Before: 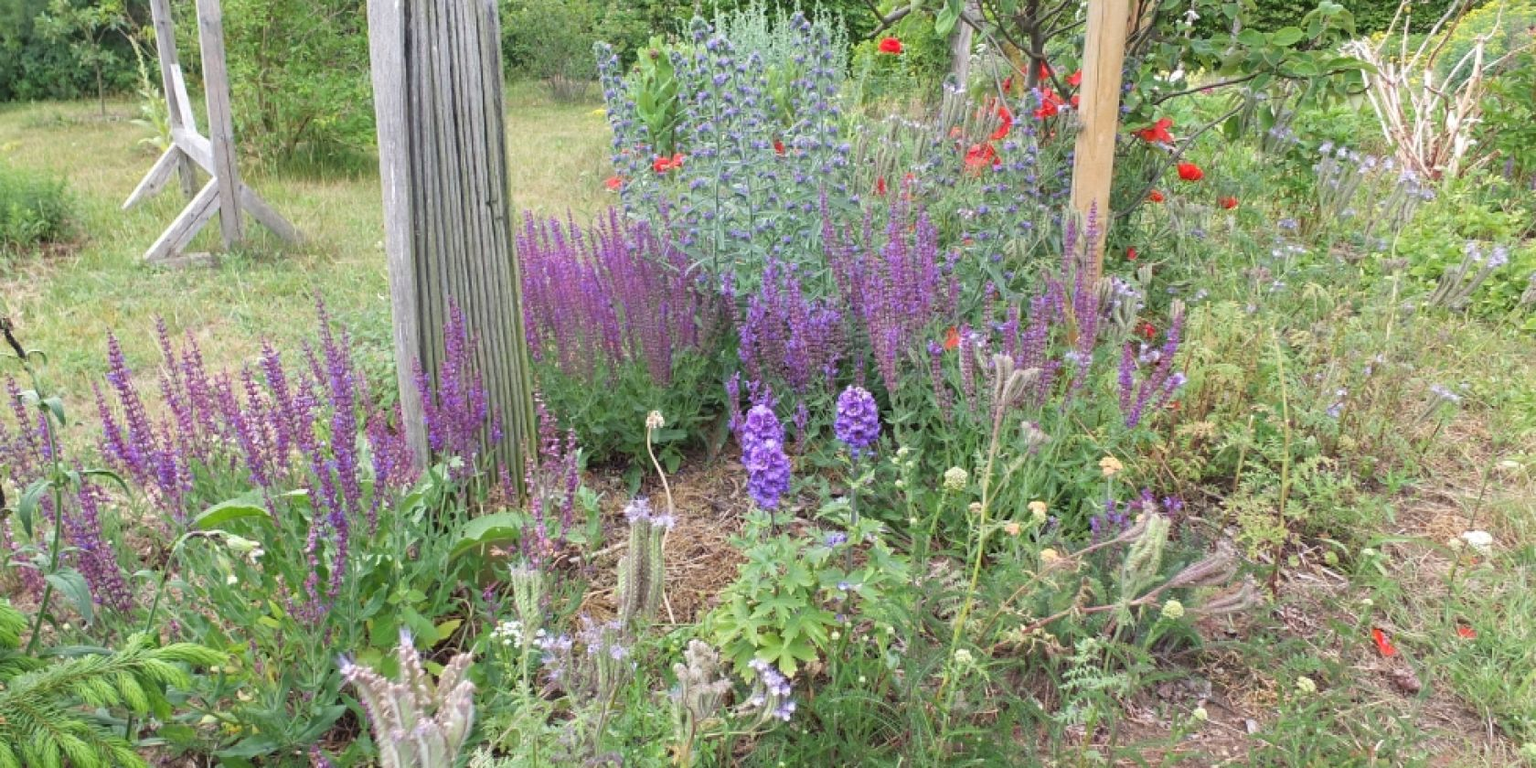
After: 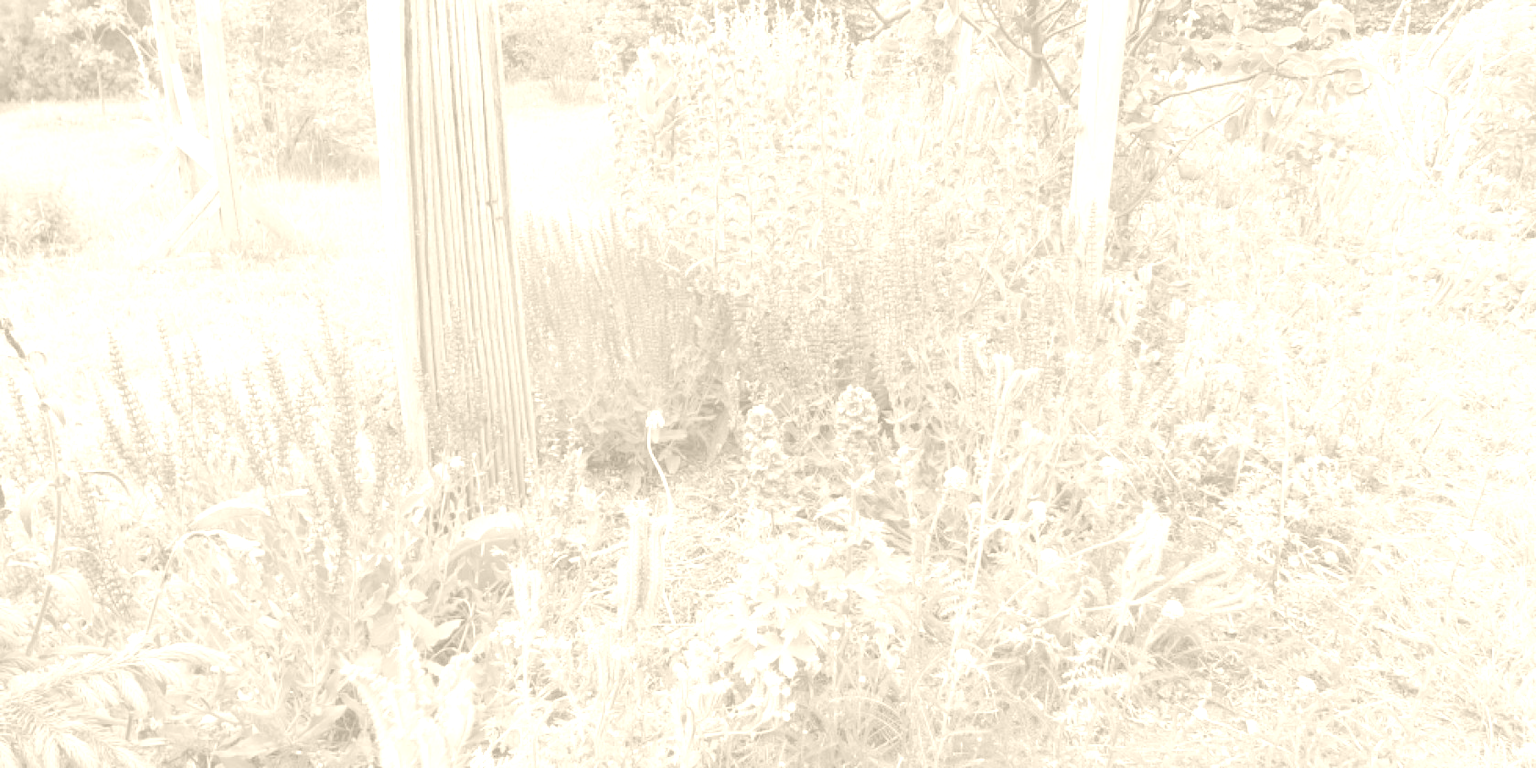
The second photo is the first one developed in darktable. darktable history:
colorize: hue 36°, saturation 71%, lightness 80.79%
color correction: highlights a* -0.137, highlights b* -5.91, shadows a* -0.137, shadows b* -0.137
